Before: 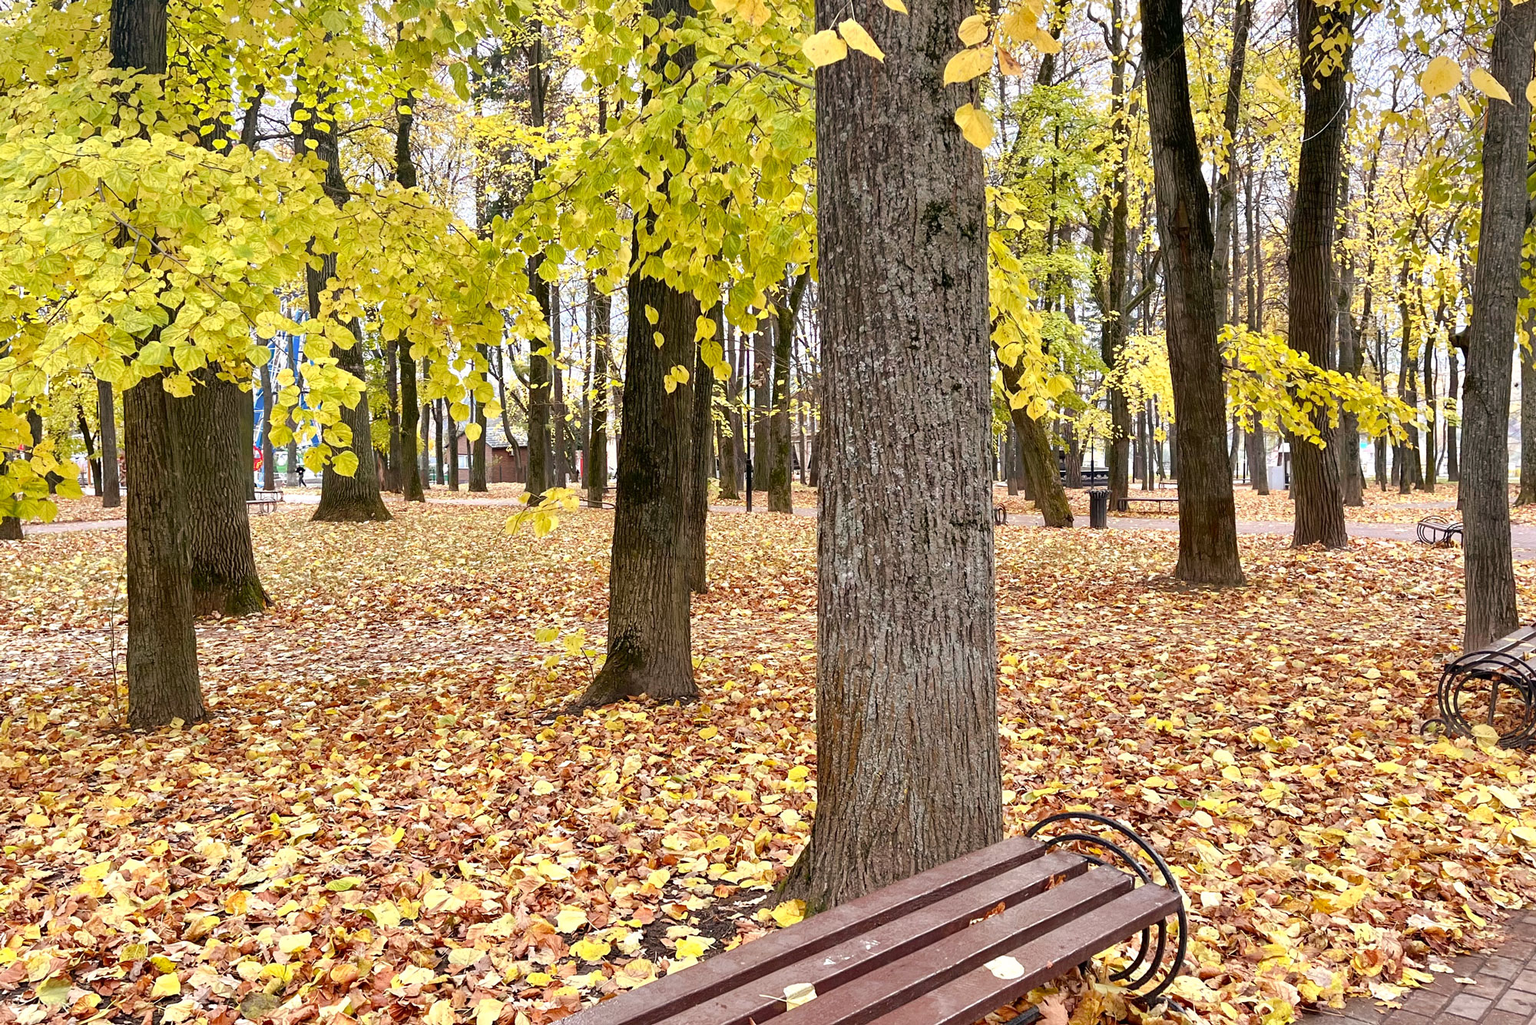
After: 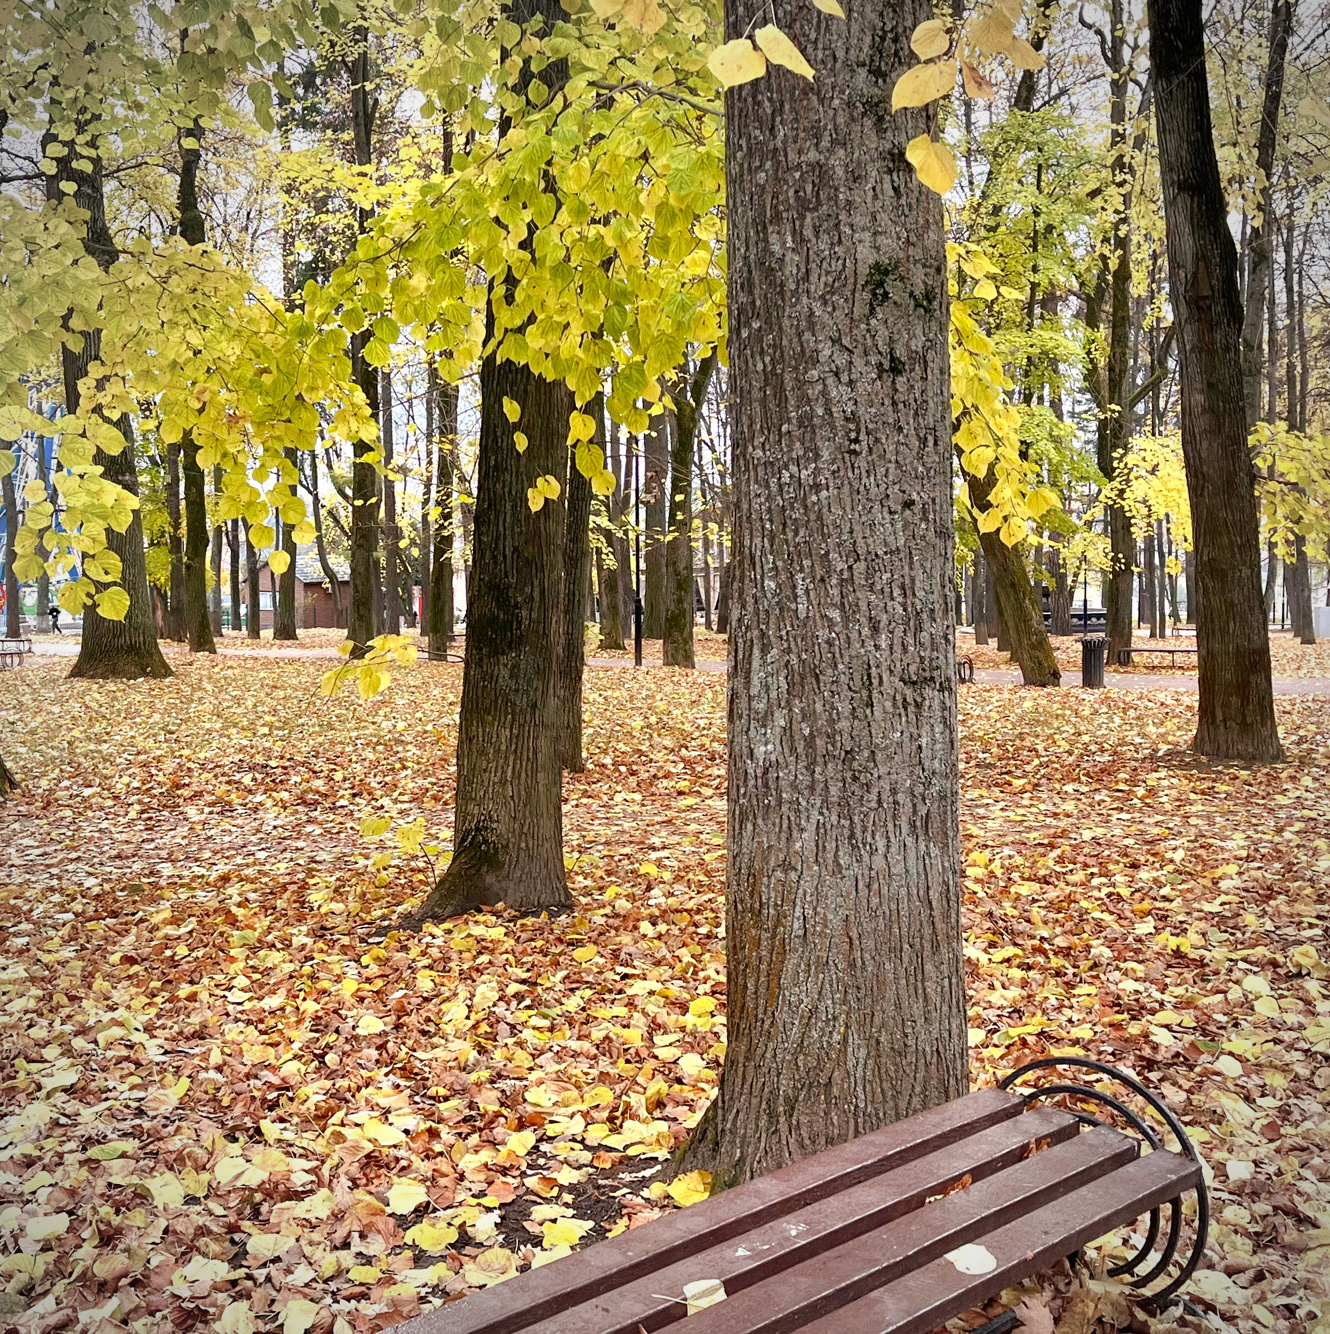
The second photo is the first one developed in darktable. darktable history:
white balance: emerald 1
vignetting: automatic ratio true
crop: left 16.899%, right 16.556%
